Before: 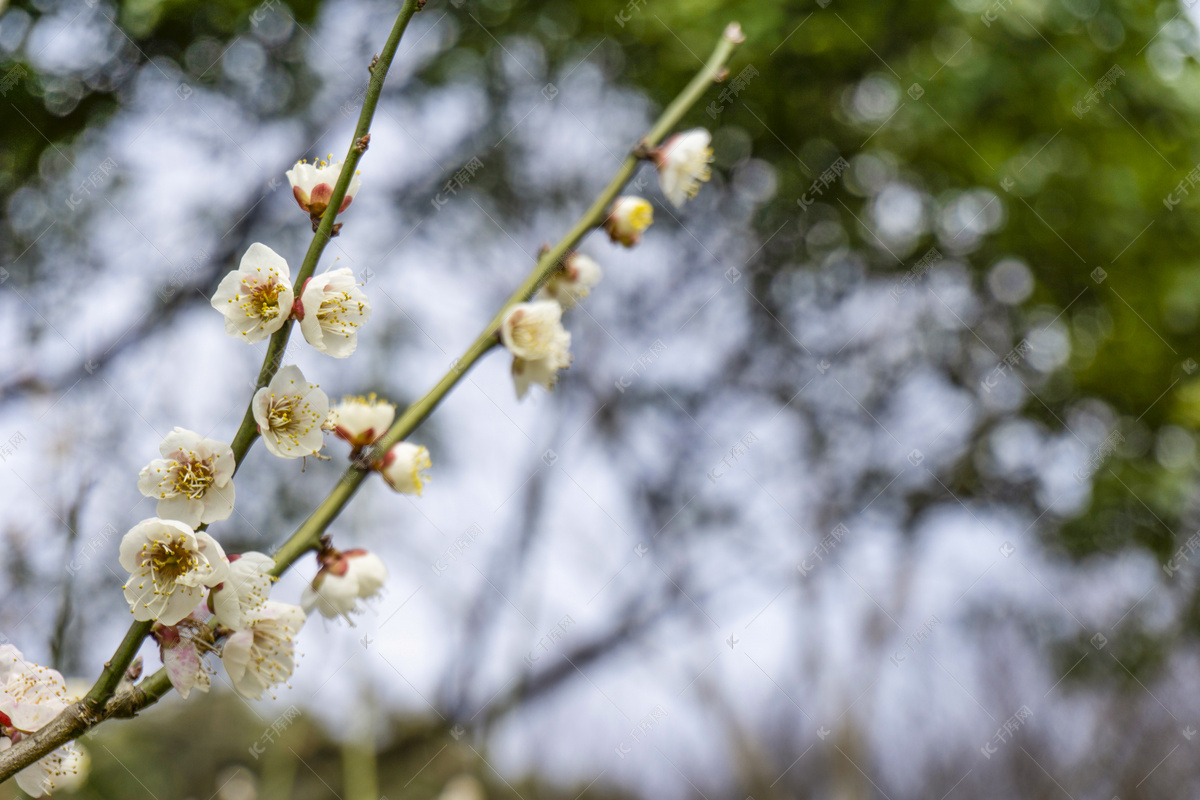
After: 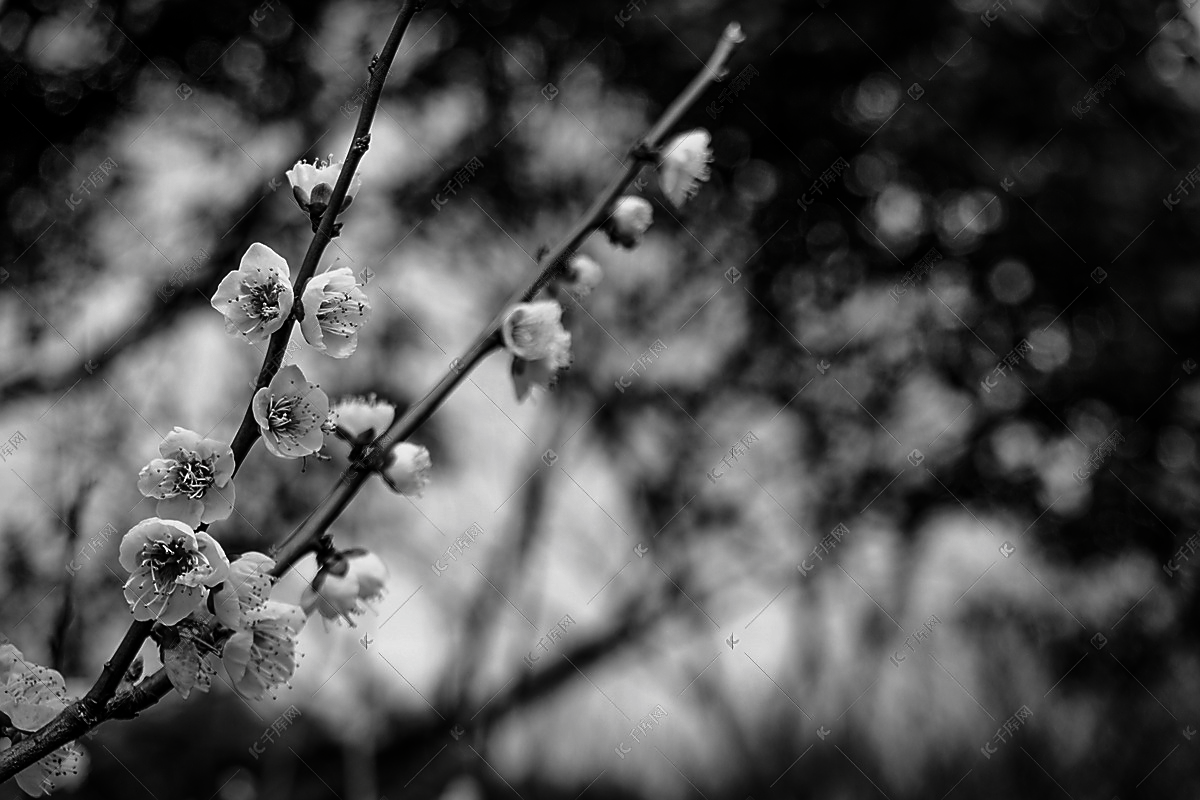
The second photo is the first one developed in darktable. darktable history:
tone curve: curves: ch0 [(0, 0) (0.058, 0.027) (0.214, 0.183) (0.304, 0.288) (0.561, 0.554) (0.687, 0.677) (0.768, 0.768) (0.858, 0.861) (0.986, 0.957)]; ch1 [(0, 0) (0.172, 0.123) (0.312, 0.296) (0.437, 0.429) (0.471, 0.469) (0.502, 0.5) (0.513, 0.515) (0.583, 0.604) (0.631, 0.659) (0.703, 0.721) (0.889, 0.924) (1, 1)]; ch2 [(0, 0) (0.411, 0.424) (0.485, 0.497) (0.502, 0.5) (0.517, 0.511) (0.566, 0.573) (0.622, 0.613) (0.709, 0.677) (1, 1)], preserve colors none
vignetting: fall-off start 78.6%, width/height ratio 1.329, dithering 16-bit output
sharpen: radius 1.428, amount 1.235, threshold 0.754
contrast brightness saturation: contrast -0.026, brightness -0.59, saturation -0.99
